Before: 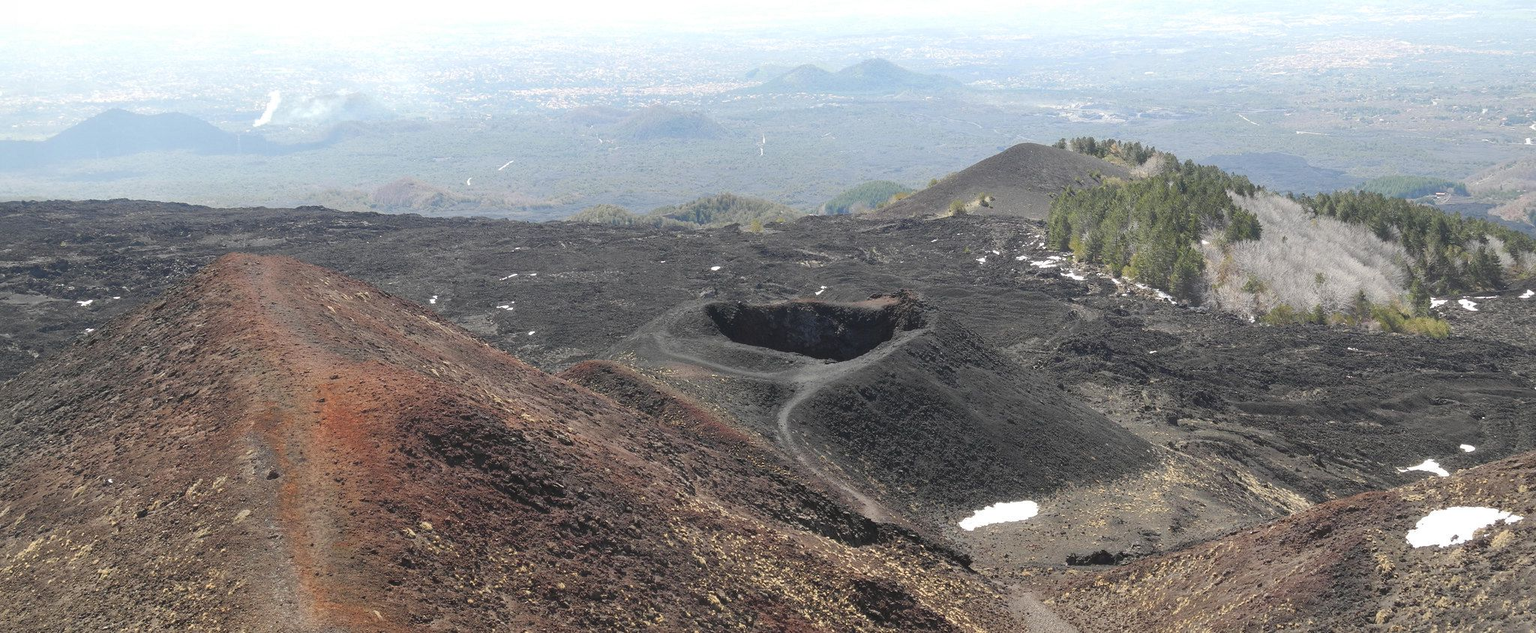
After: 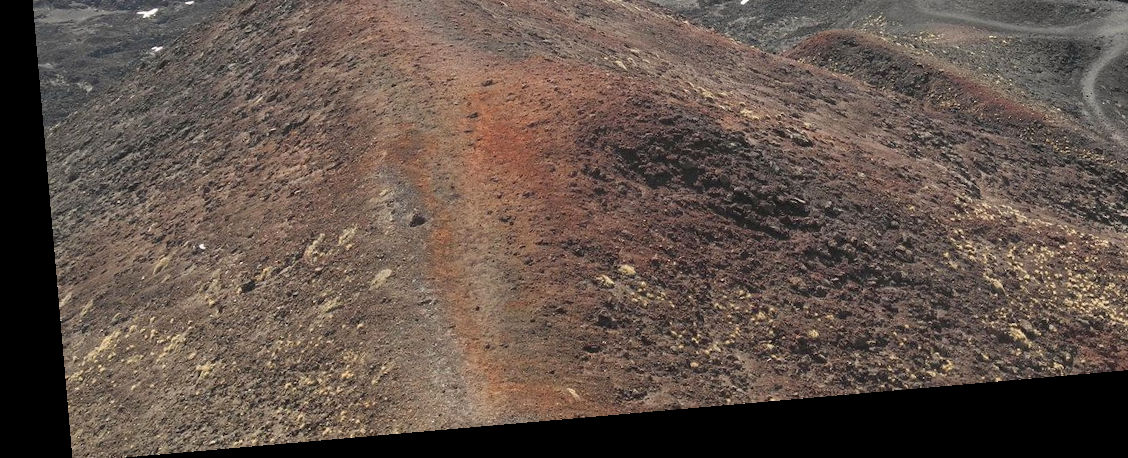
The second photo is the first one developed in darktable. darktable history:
white balance: red 1.009, blue 0.985
rotate and perspective: rotation -4.98°, automatic cropping off
crop and rotate: top 54.778%, right 46.61%, bottom 0.159%
